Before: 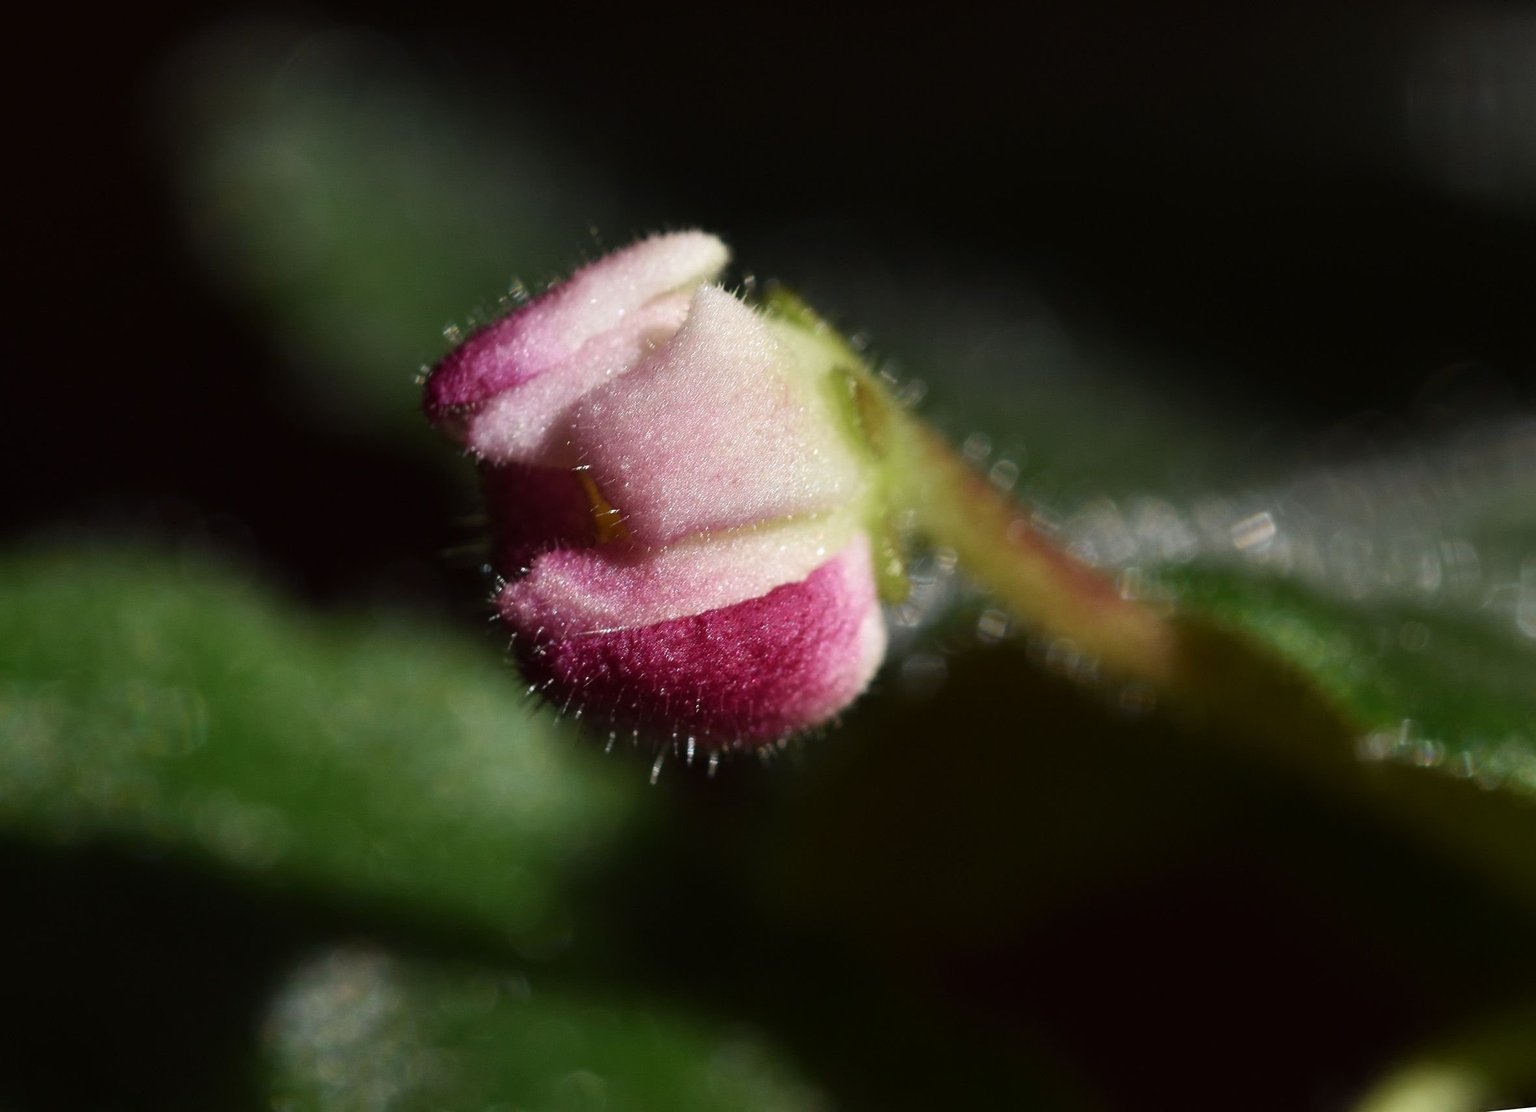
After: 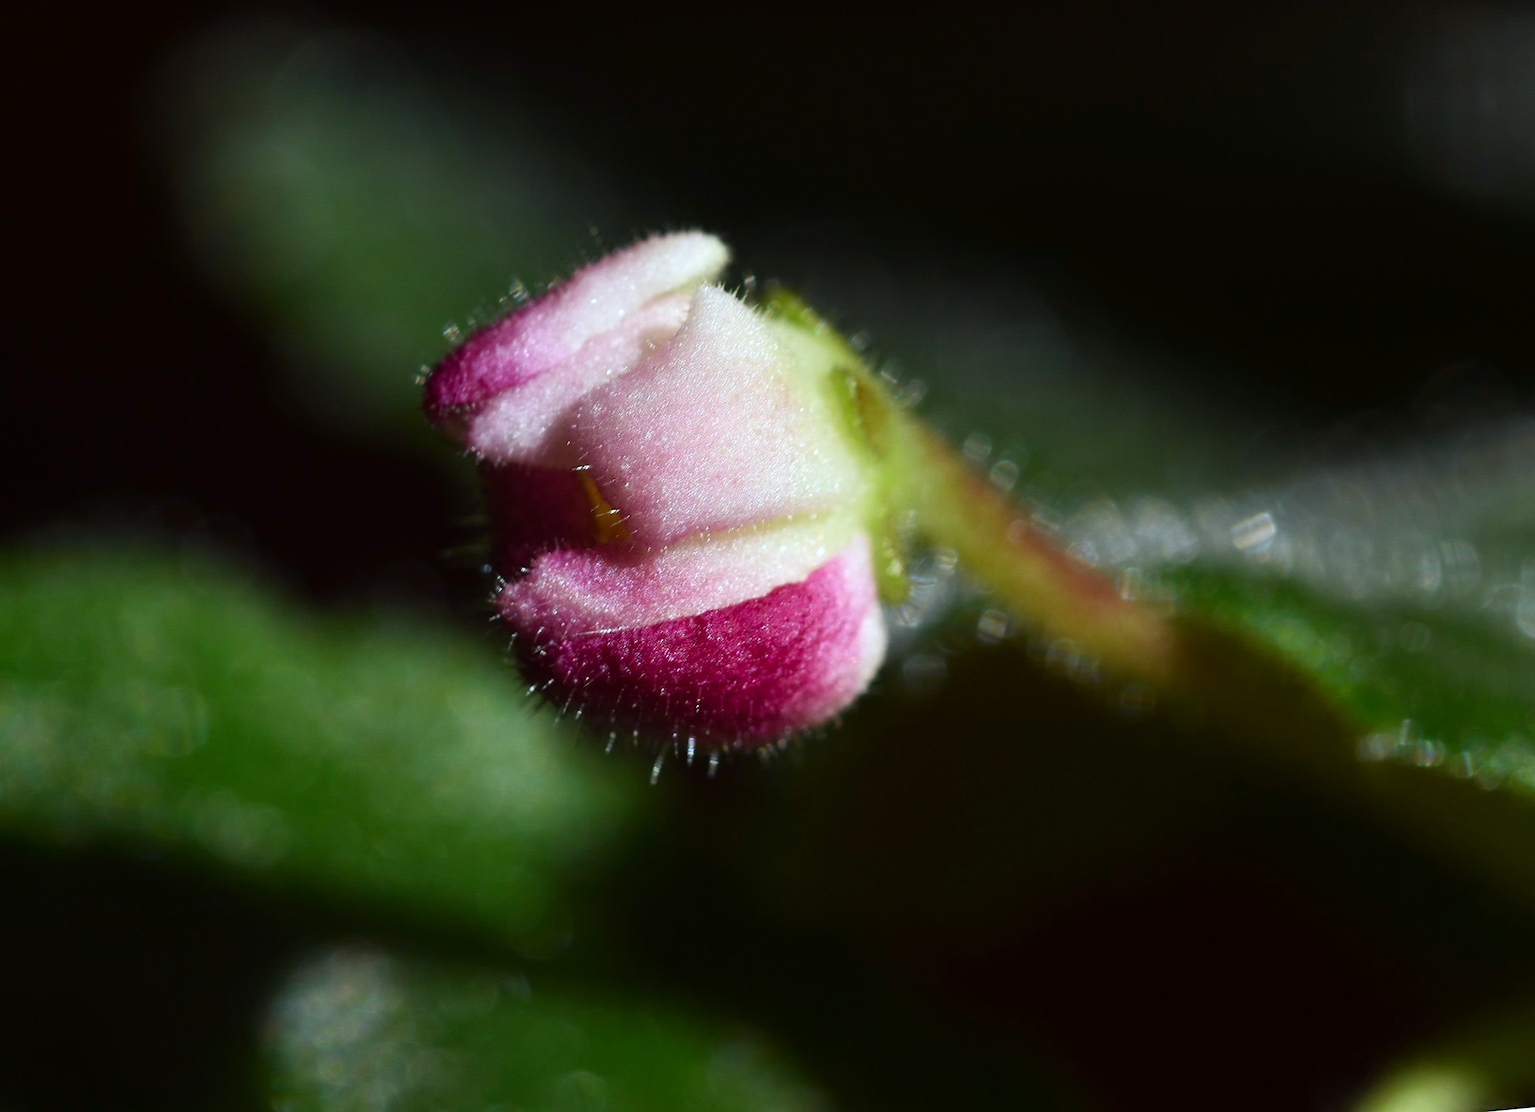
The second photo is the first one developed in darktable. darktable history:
white balance: red 0.925, blue 1.046
contrast brightness saturation: saturation 0.18
exposure: exposure 0.2 EV, compensate highlight preservation false
shadows and highlights: shadows -24.28, highlights 49.77, soften with gaussian
